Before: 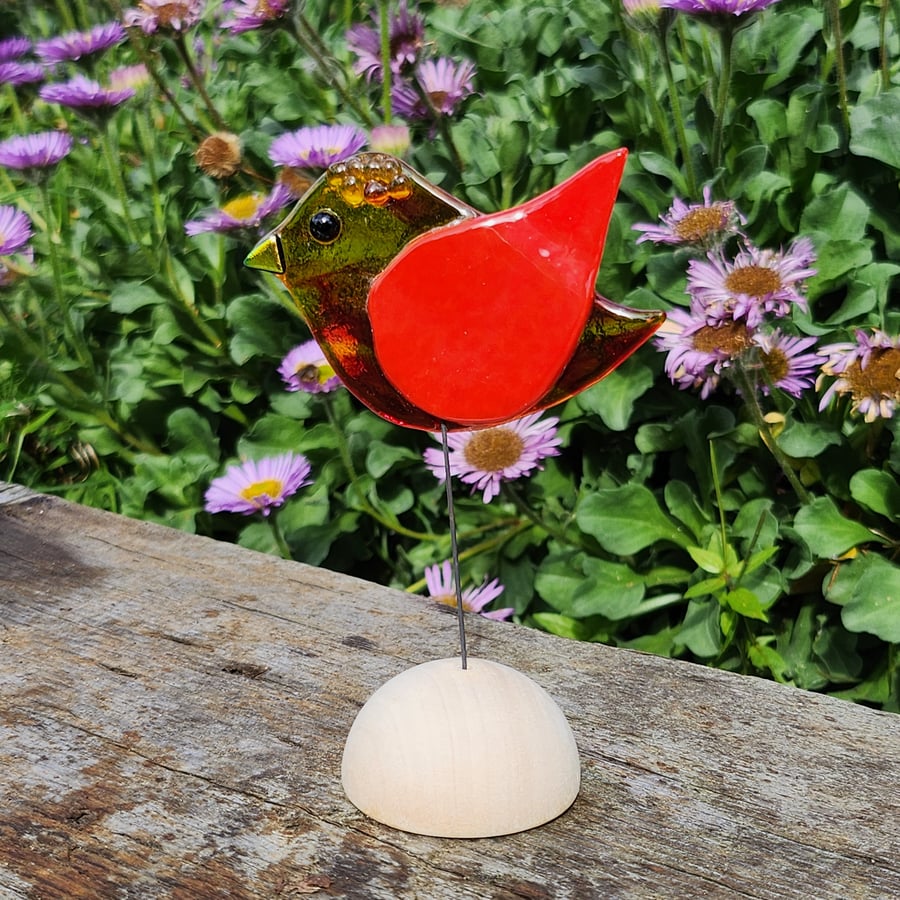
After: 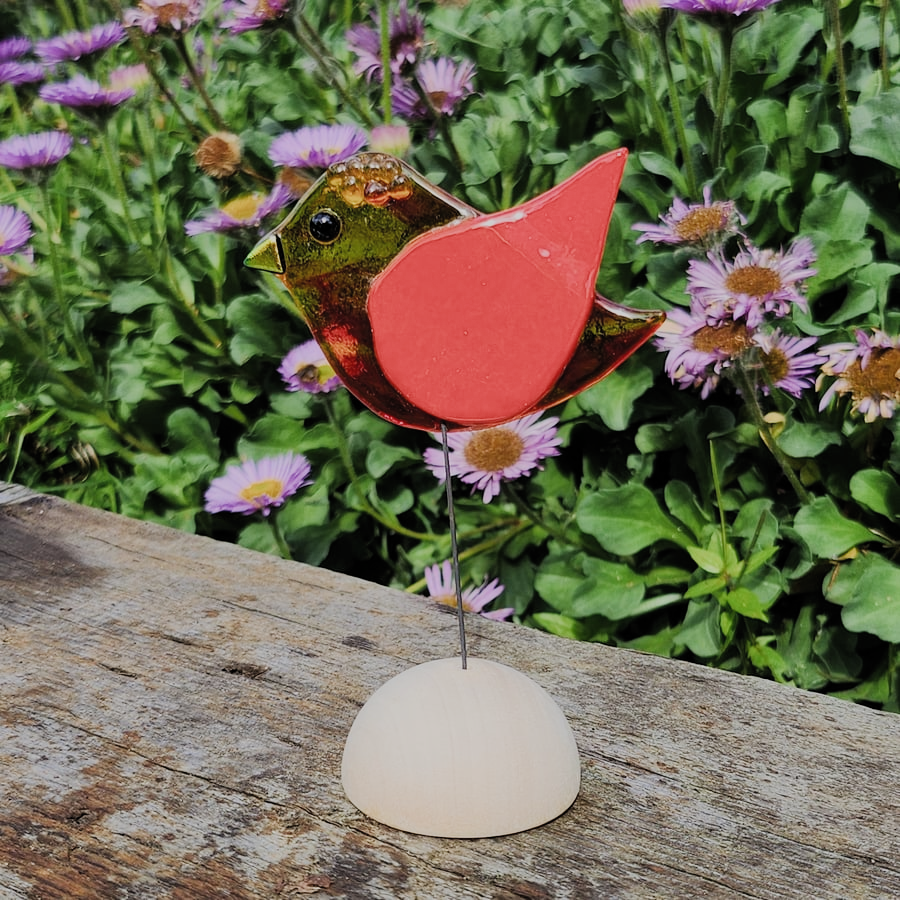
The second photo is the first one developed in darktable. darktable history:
filmic rgb: black relative exposure -7.99 EV, white relative exposure 4.06 EV, hardness 4.1, color science v5 (2021), contrast in shadows safe, contrast in highlights safe
